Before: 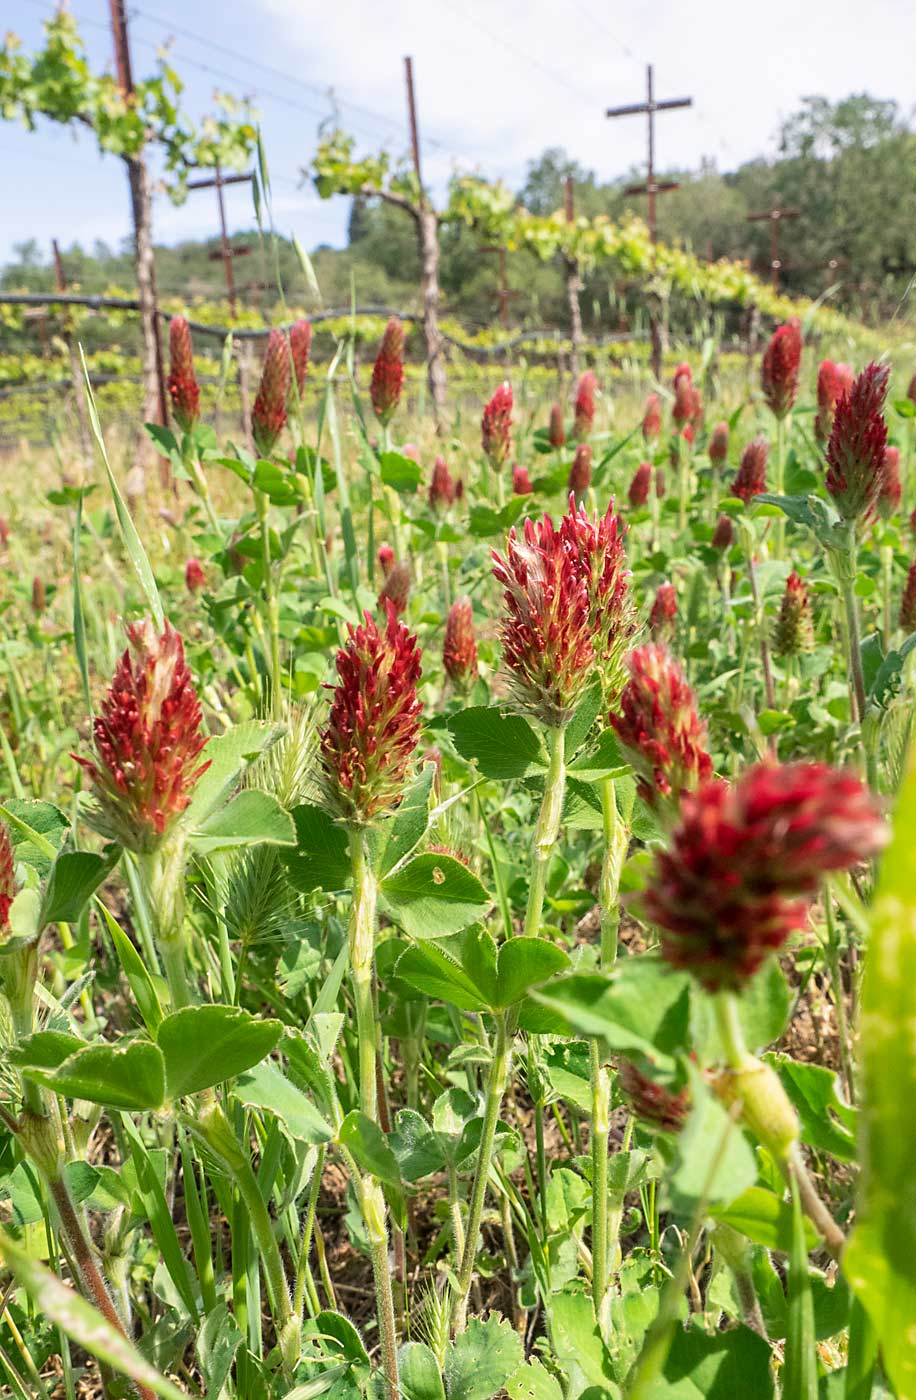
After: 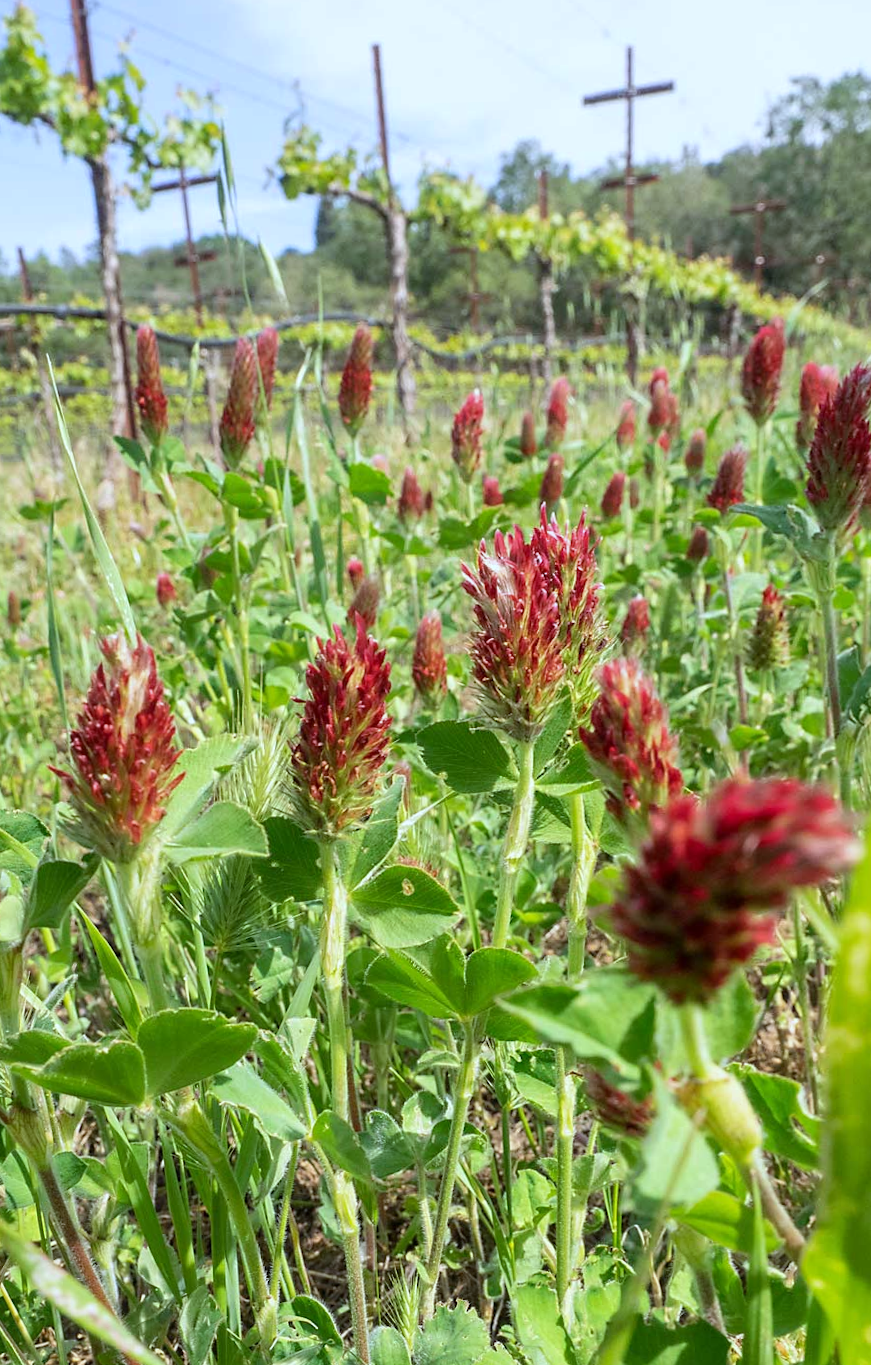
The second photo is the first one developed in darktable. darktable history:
white balance: red 0.924, blue 1.095
rotate and perspective: rotation 0.074°, lens shift (vertical) 0.096, lens shift (horizontal) -0.041, crop left 0.043, crop right 0.952, crop top 0.024, crop bottom 0.979
